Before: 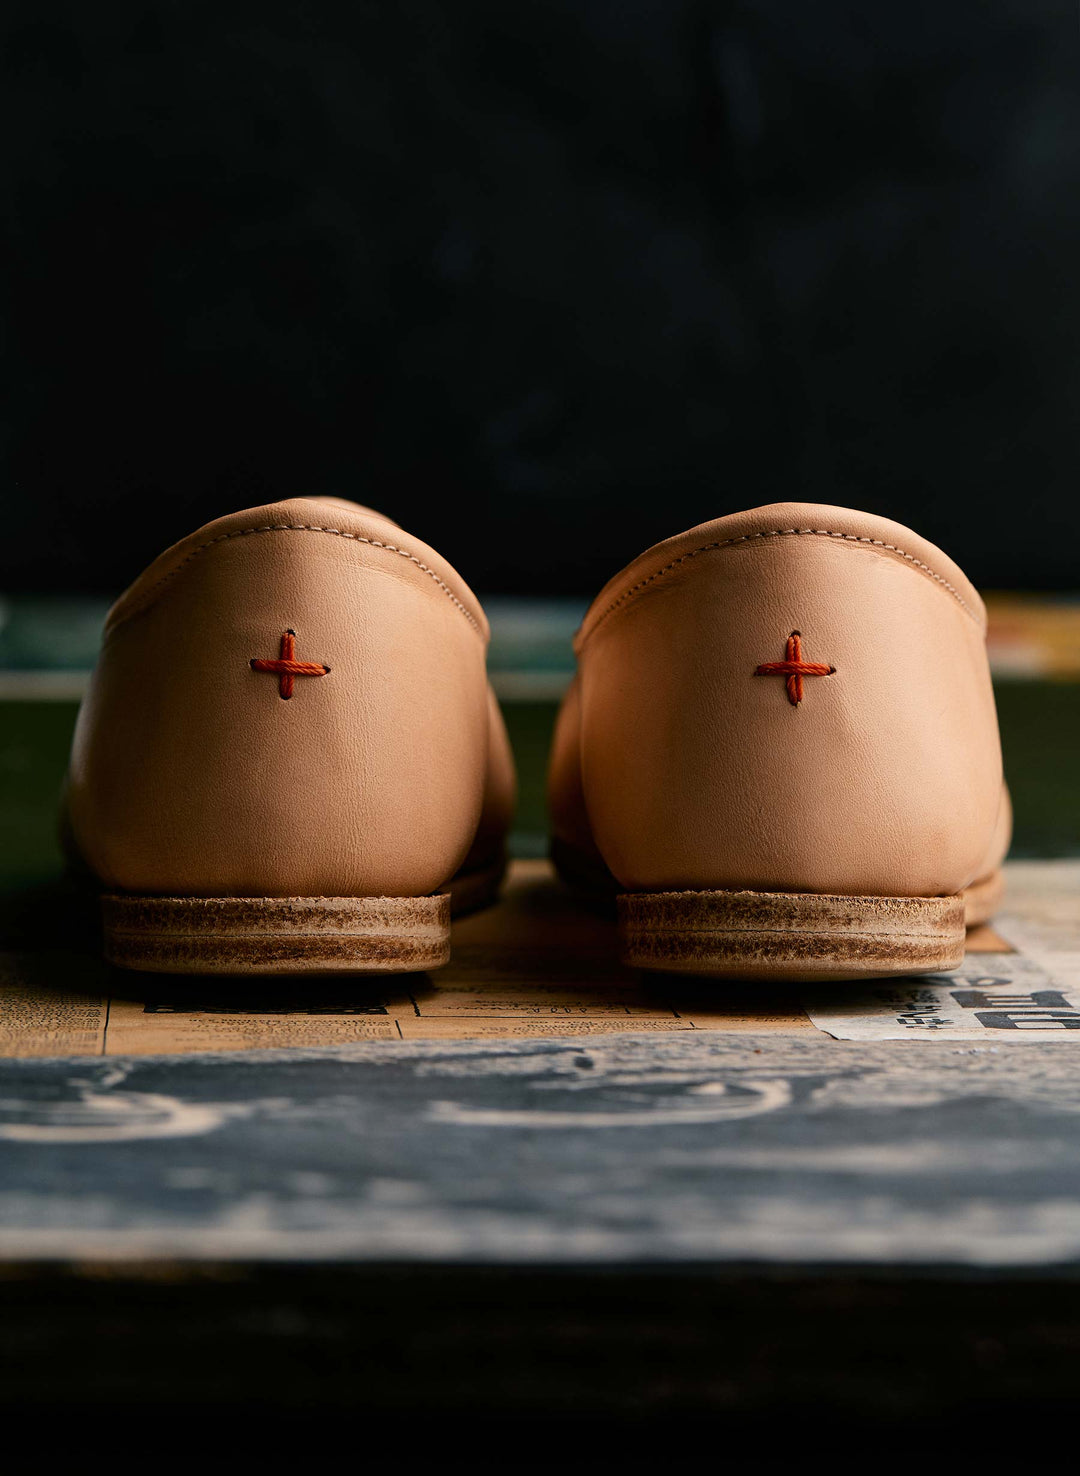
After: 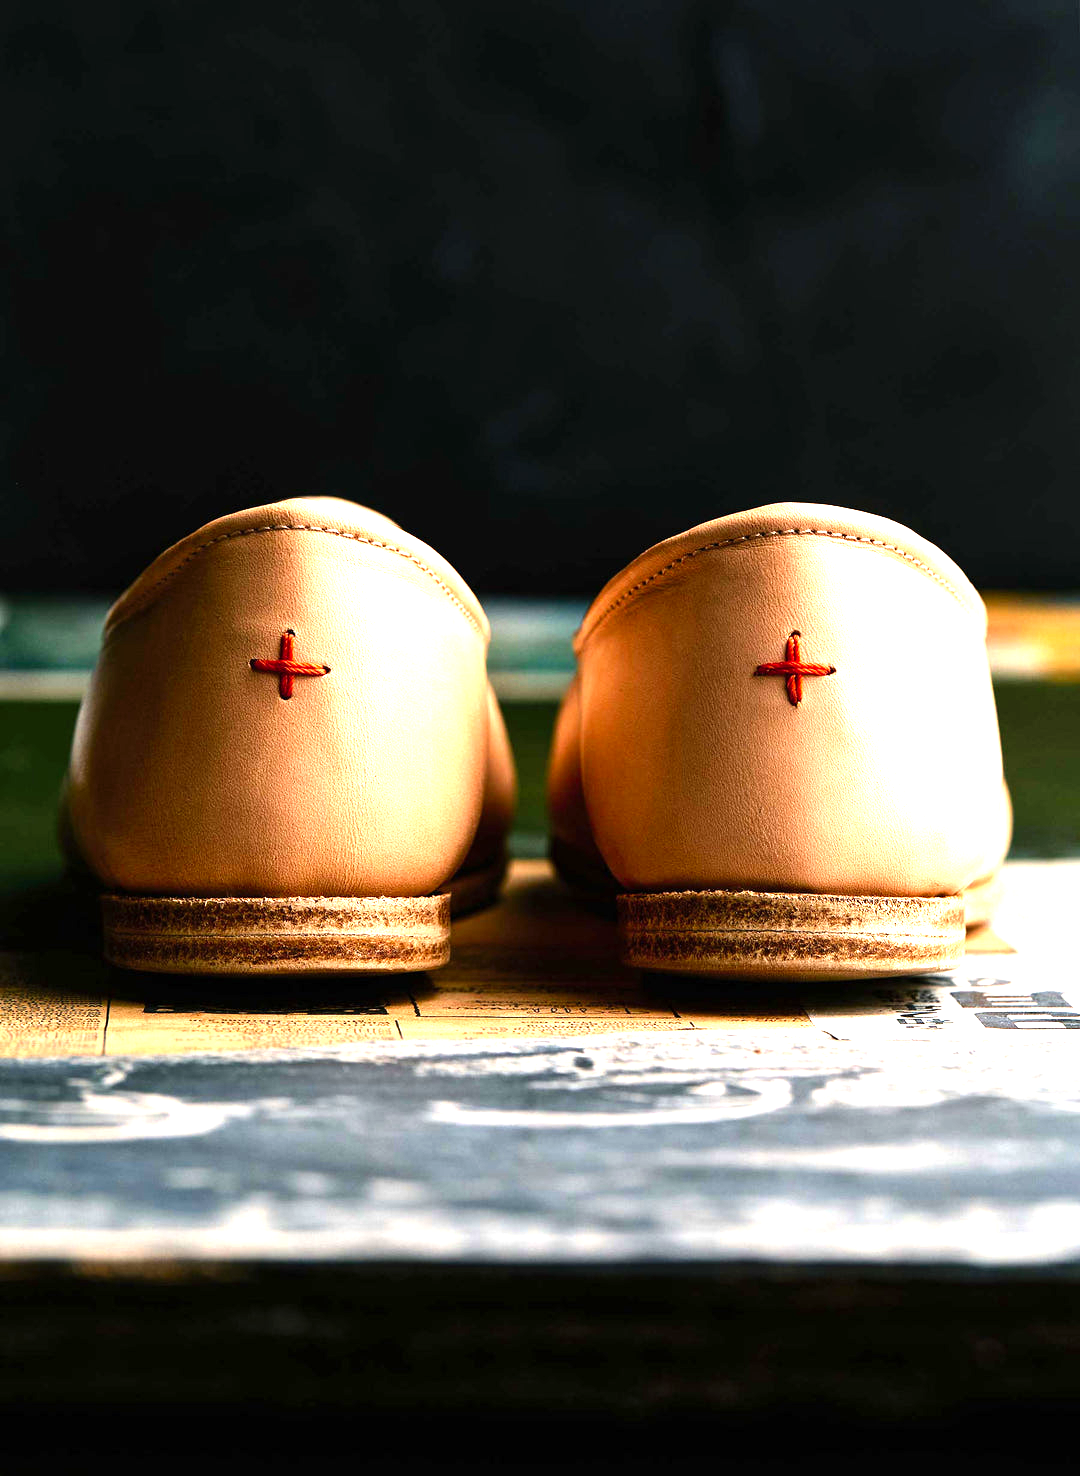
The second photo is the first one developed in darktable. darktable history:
levels: levels [0, 0.281, 0.562]
